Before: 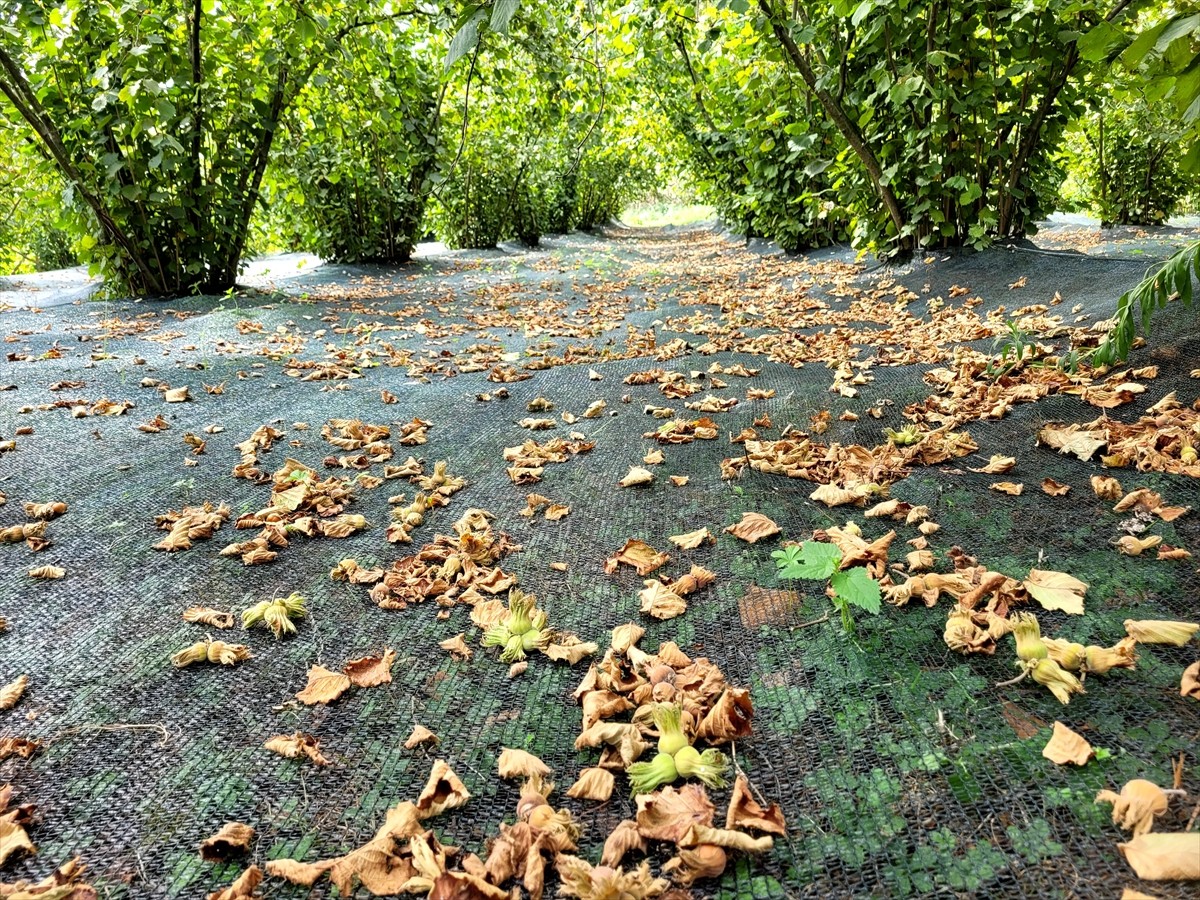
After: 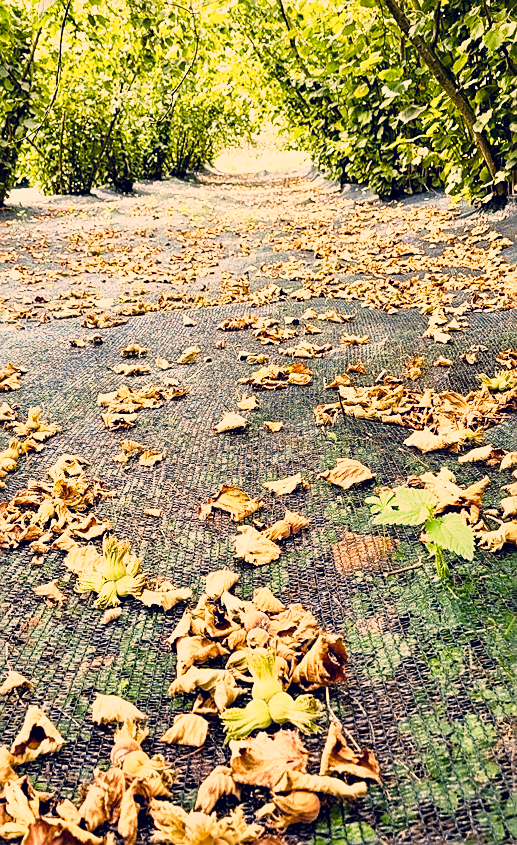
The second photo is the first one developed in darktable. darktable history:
contrast brightness saturation: contrast 0.143
exposure: exposure 0.201 EV, compensate highlight preservation false
sharpen: on, module defaults
color correction: highlights a* 19.74, highlights b* 27.8, shadows a* 3.46, shadows b* -16.64, saturation 0.754
crop: left 33.865%, top 6.081%, right 23.043%
base curve: curves: ch0 [(0, 0) (0.088, 0.125) (0.176, 0.251) (0.354, 0.501) (0.613, 0.749) (1, 0.877)], preserve colors none
color balance rgb: perceptual saturation grading › global saturation 28.162%, perceptual saturation grading › highlights -25.911%, perceptual saturation grading › mid-tones 25.243%, perceptual saturation grading › shadows 49.647%, global vibrance 20%
